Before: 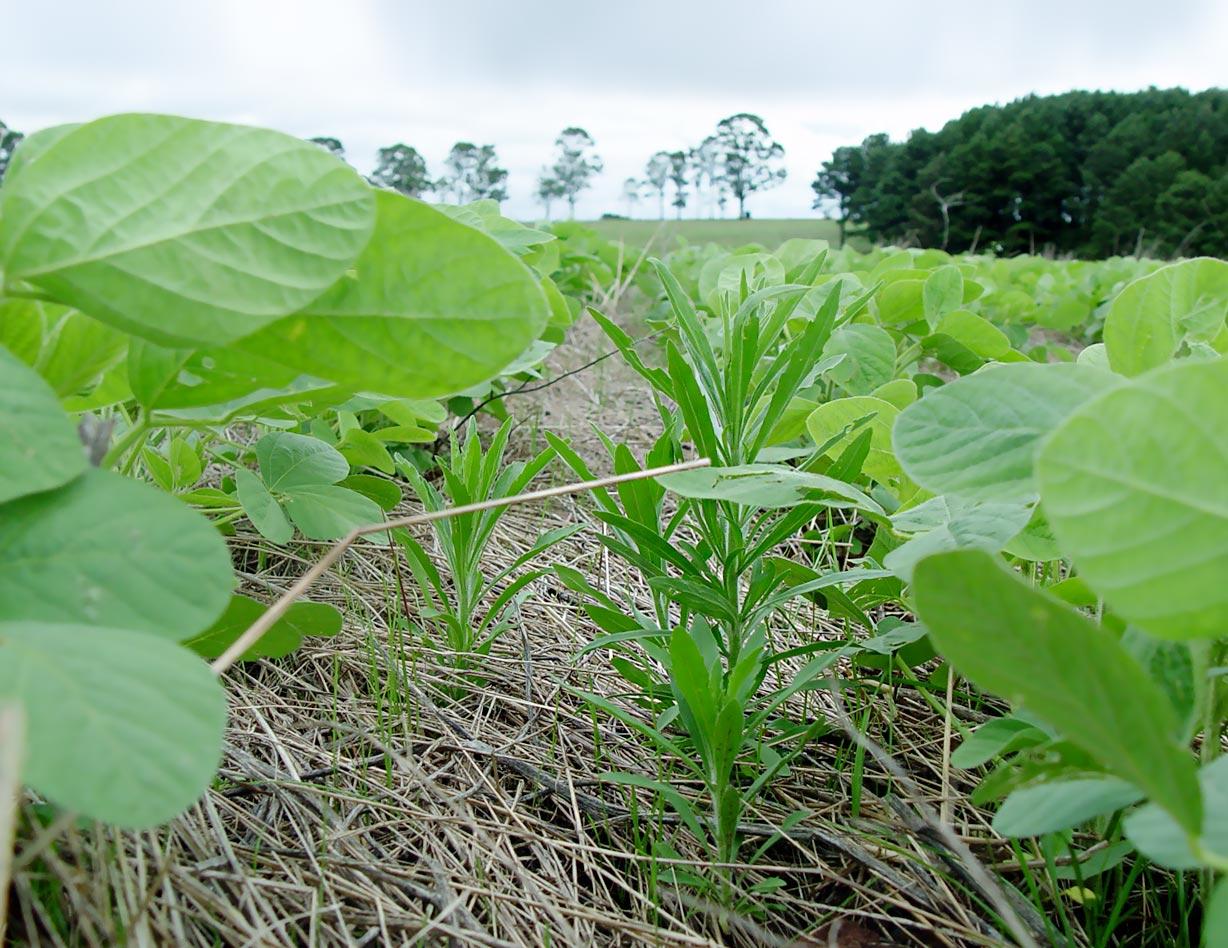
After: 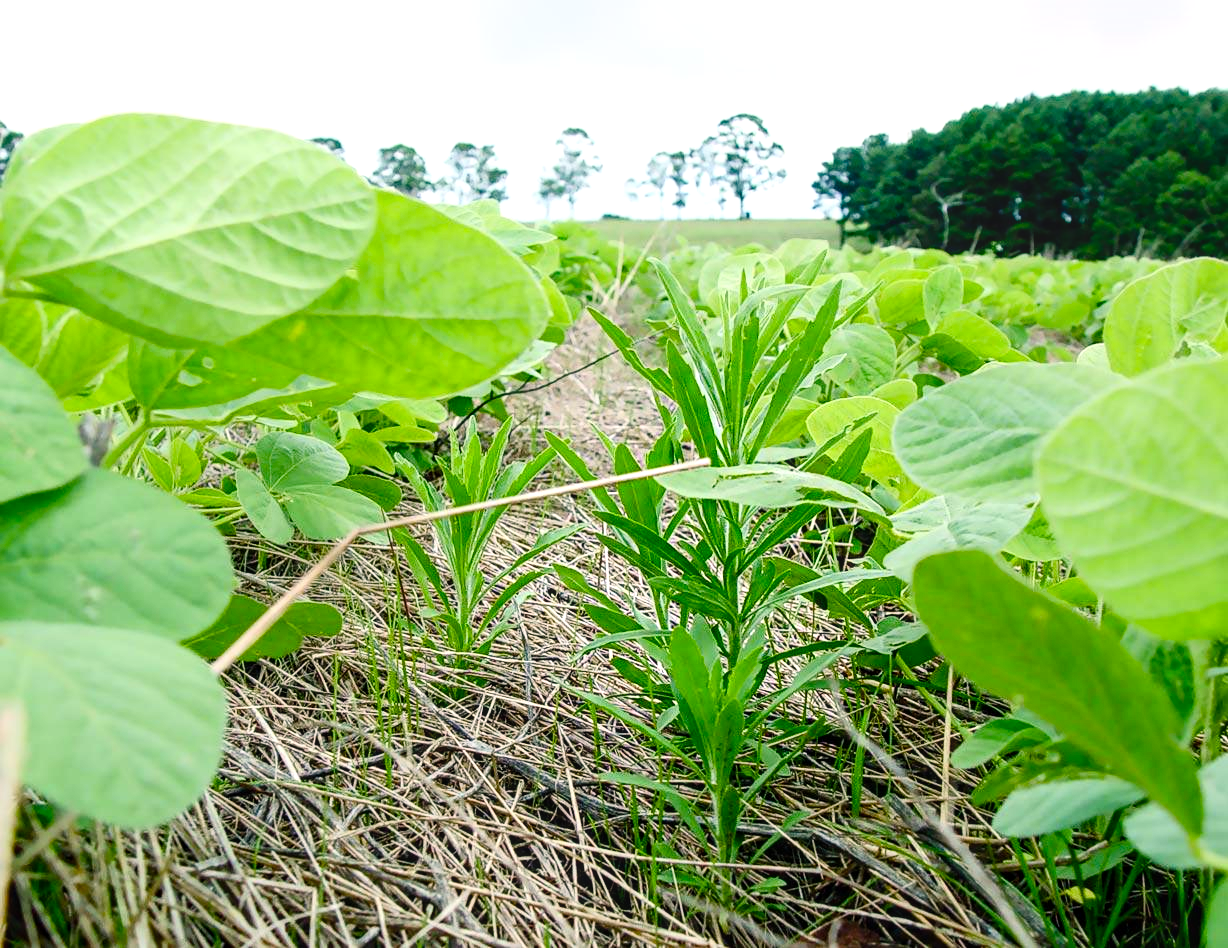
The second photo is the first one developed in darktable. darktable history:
local contrast: on, module defaults
color balance rgb: shadows lift › chroma 1%, shadows lift › hue 217.2°, power › hue 310.8°, highlights gain › chroma 2%, highlights gain › hue 44.4°, global offset › luminance 0.25%, global offset › hue 171.6°, perceptual saturation grading › global saturation 14.09%, perceptual saturation grading › highlights -30%, perceptual saturation grading › shadows 50.67%, global vibrance 25%, contrast 20%
contrast brightness saturation: contrast 0.2, brightness 0.15, saturation 0.14
